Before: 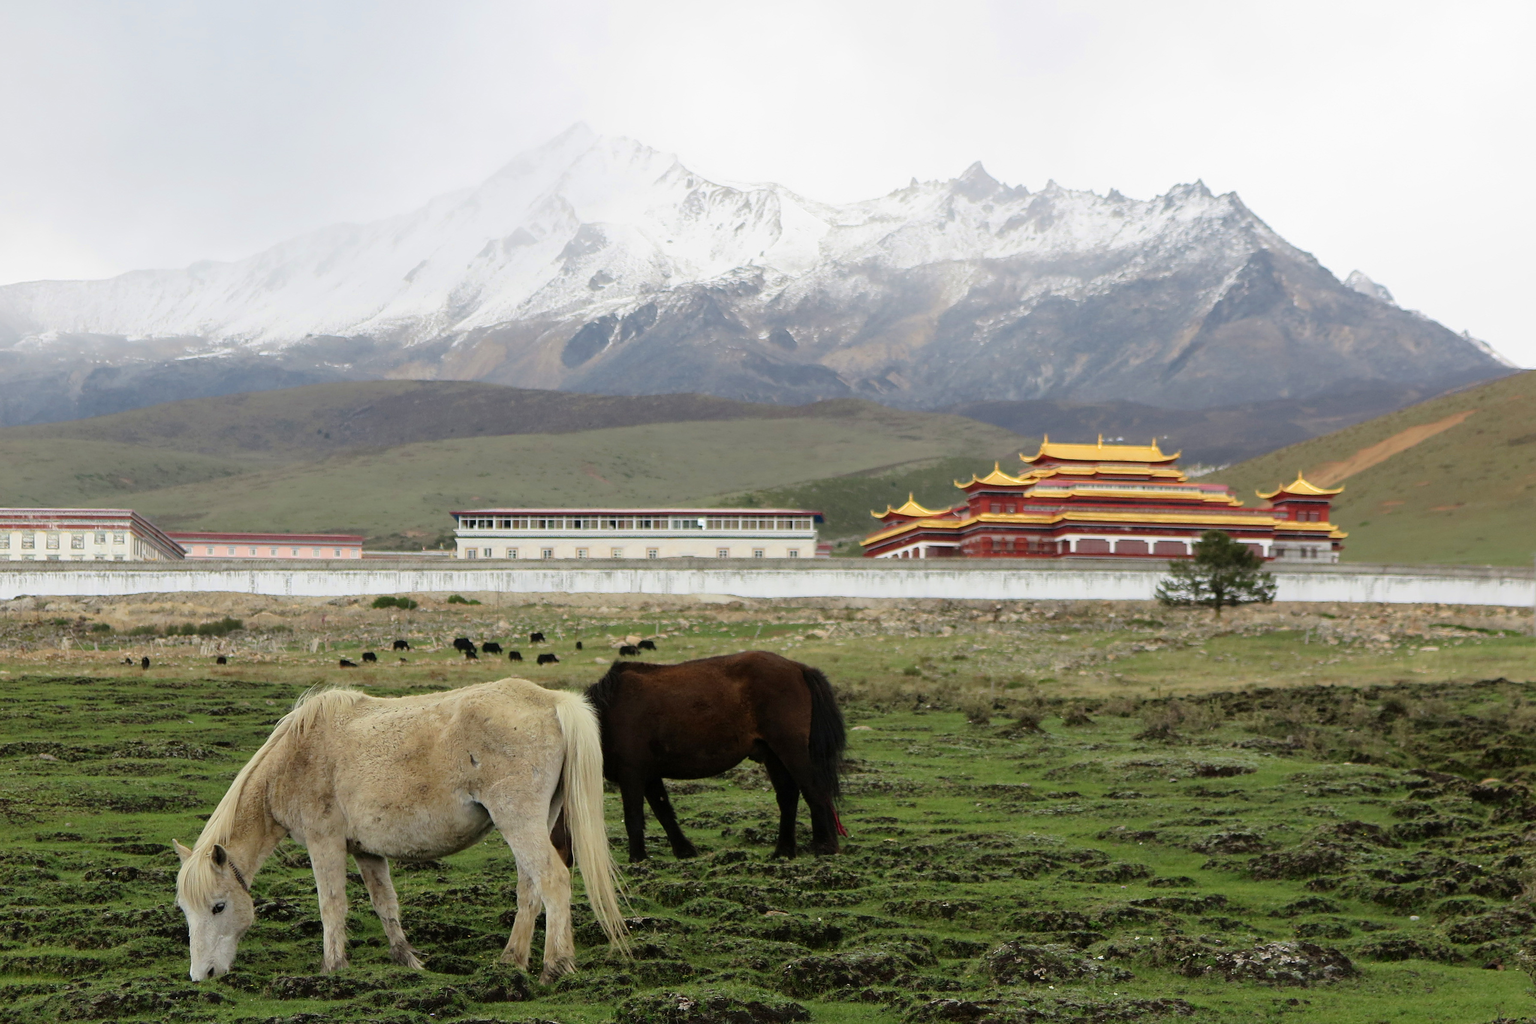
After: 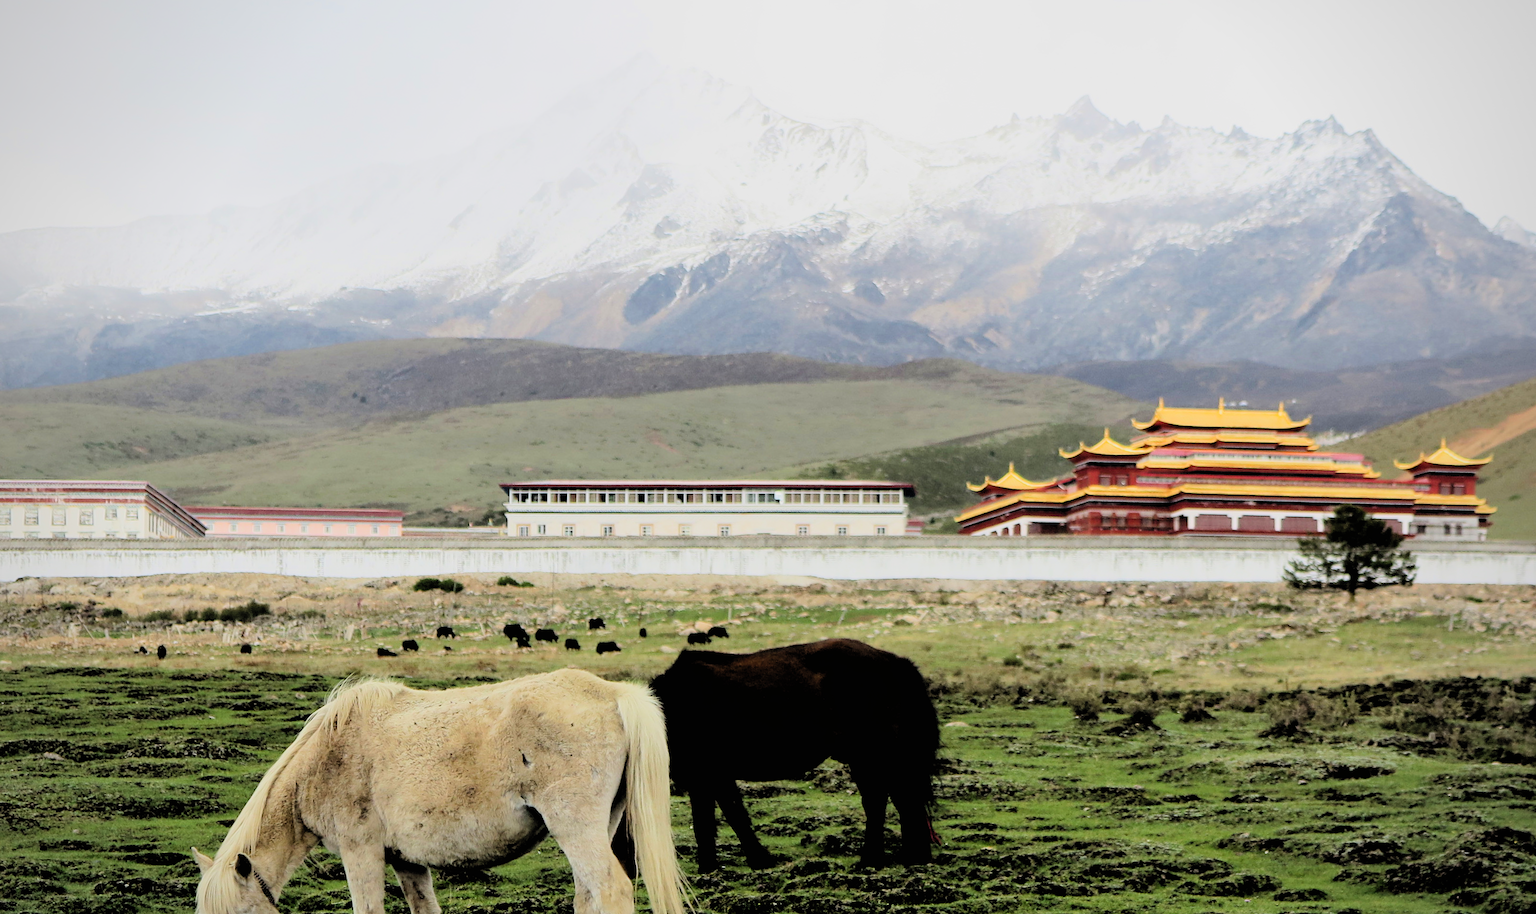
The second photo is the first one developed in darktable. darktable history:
crop: top 7.425%, right 9.906%, bottom 12.102%
filmic rgb: black relative exposure -2.87 EV, white relative exposure 4.56 EV, hardness 1.74, contrast 1.237
vignetting: fall-off radius 60.79%, brightness -0.398, saturation -0.308
contrast brightness saturation: contrast 0.199, brightness 0.163, saturation 0.22
